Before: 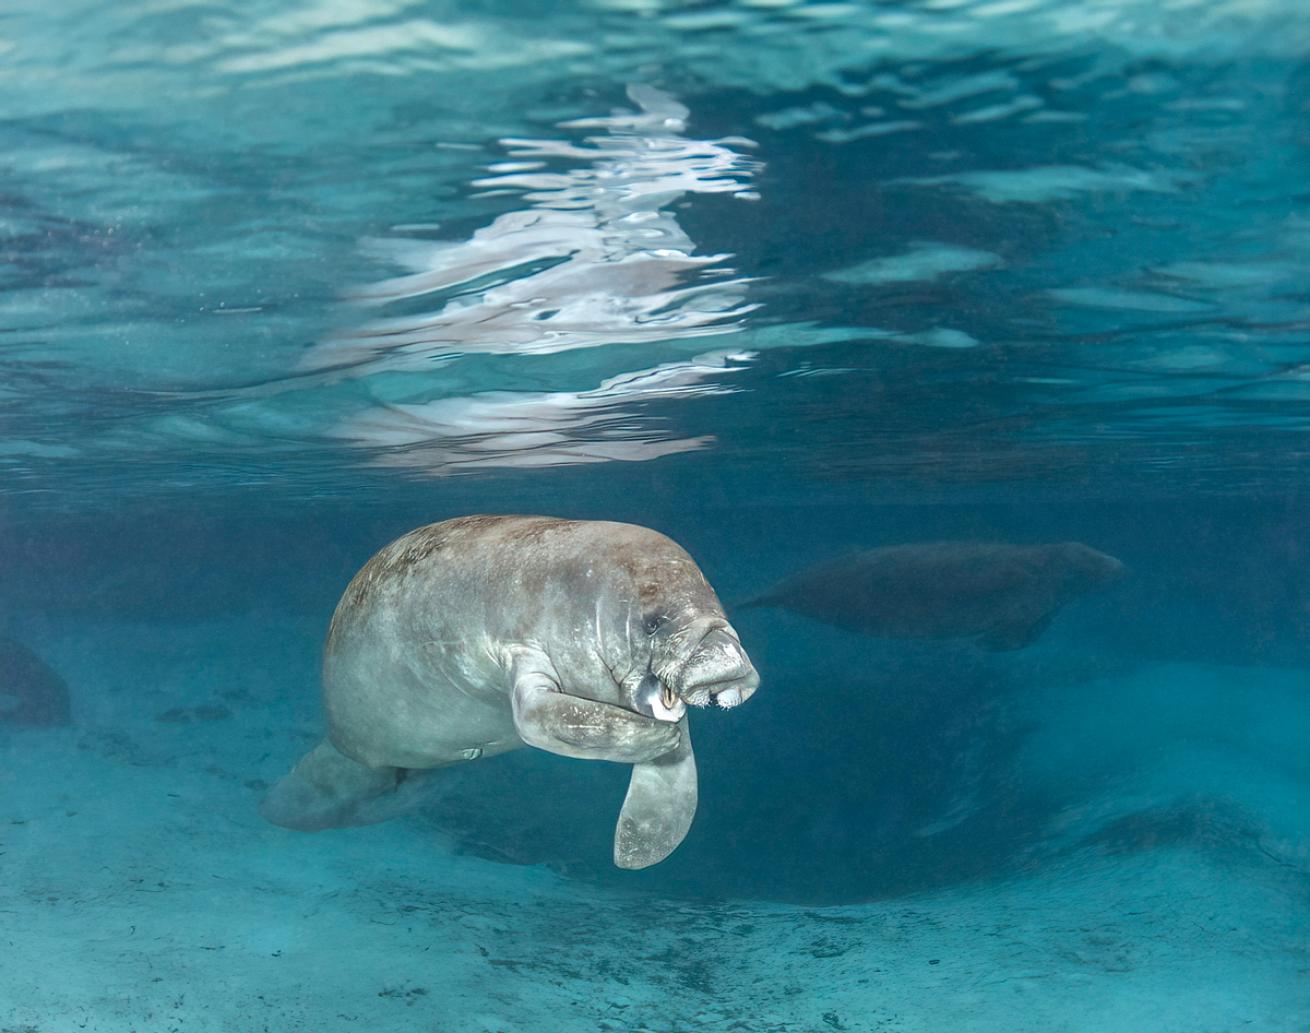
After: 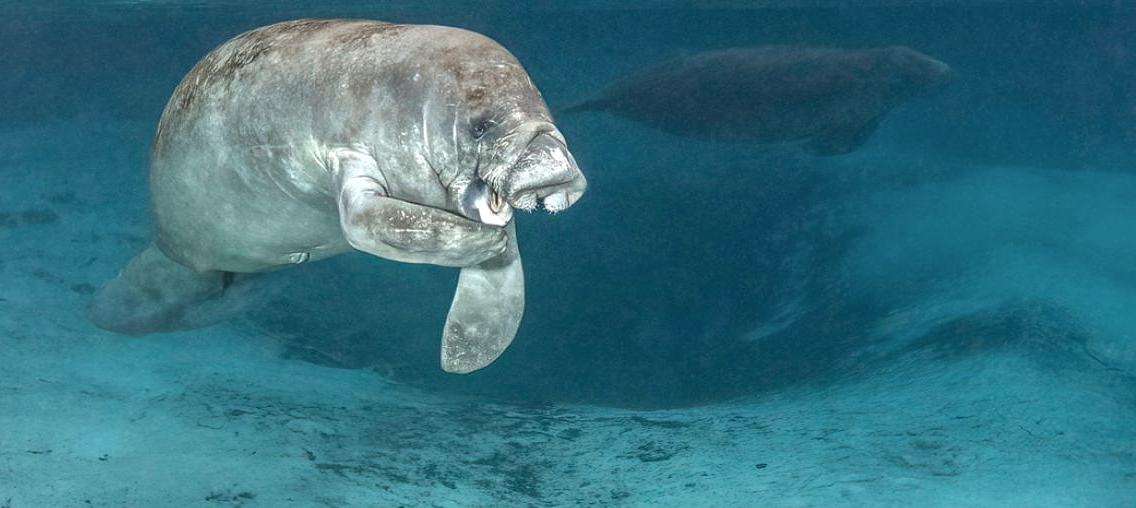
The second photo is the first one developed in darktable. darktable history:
contrast brightness saturation: contrast 0.009, saturation -0.065
local contrast: on, module defaults
crop and rotate: left 13.243%, top 48.083%, bottom 2.724%
